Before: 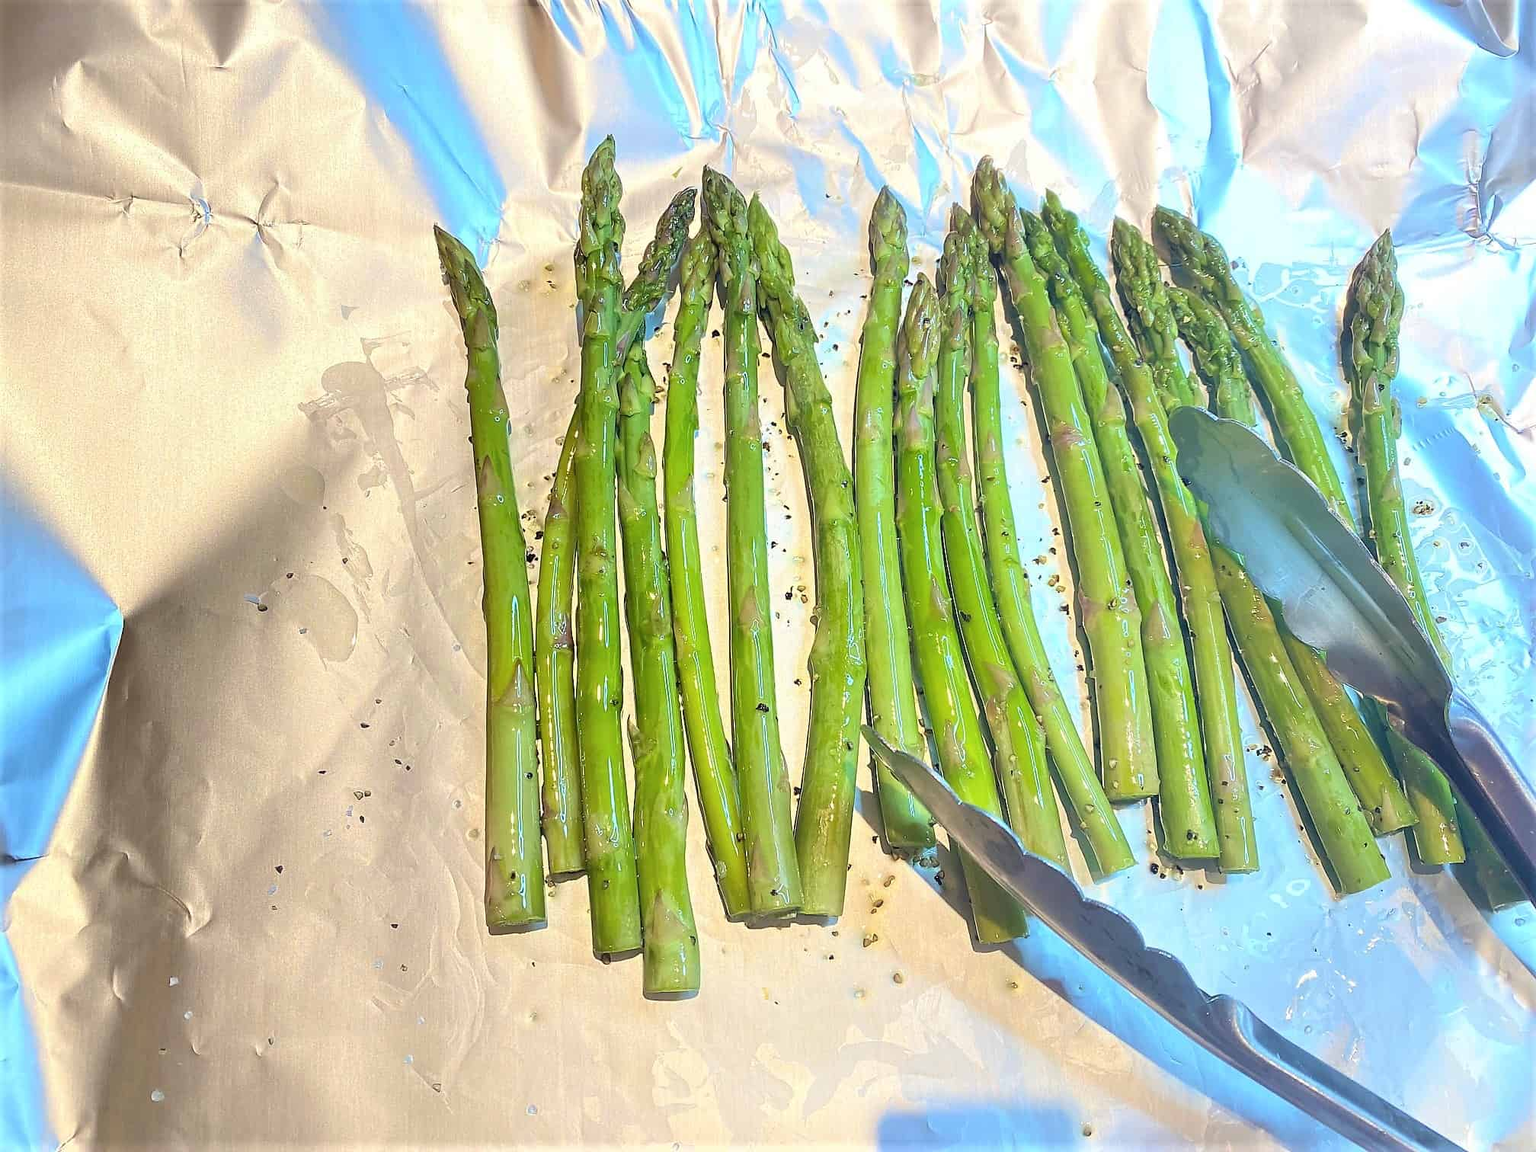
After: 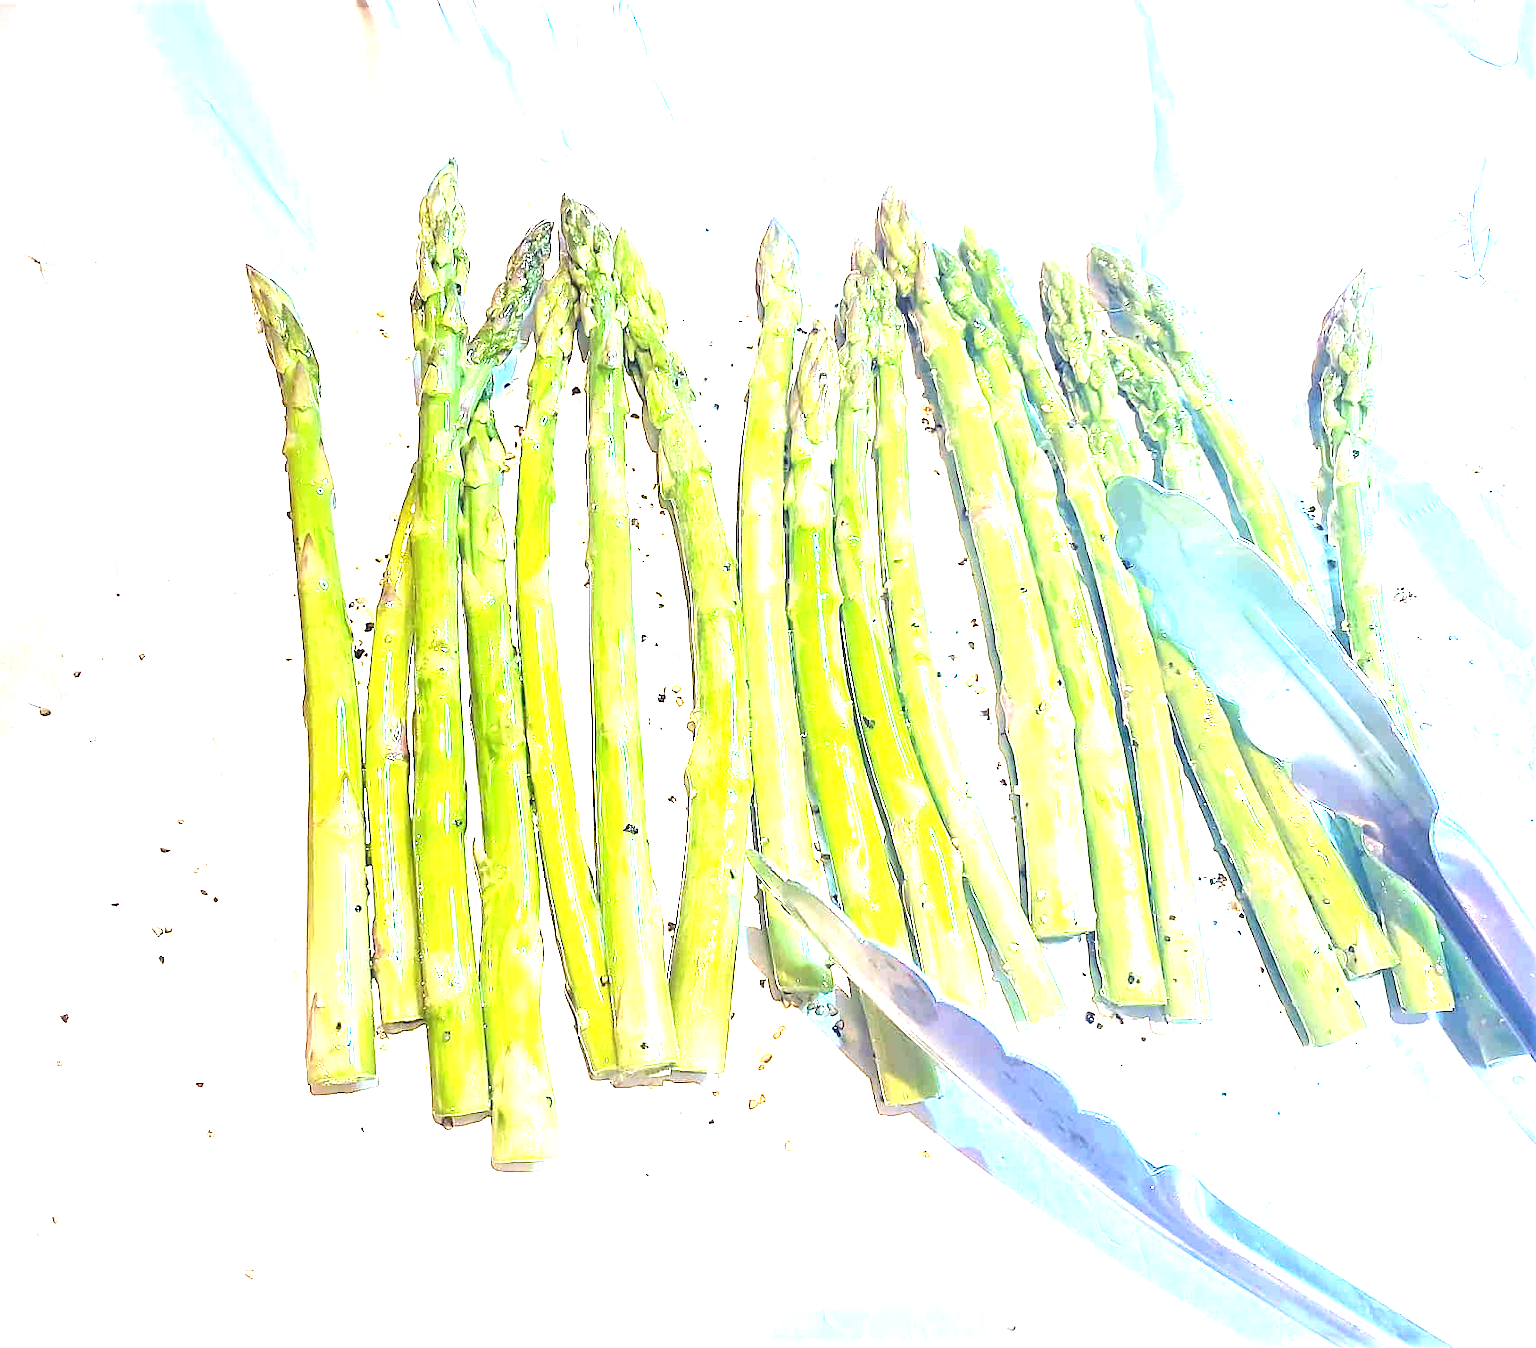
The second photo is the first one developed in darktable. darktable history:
crop and rotate: left 14.584%
levels: levels [0, 0.43, 0.859]
exposure: black level correction 0, exposure 1.5 EV, compensate exposure bias true, compensate highlight preservation false
white balance: red 1.004, blue 1.096
